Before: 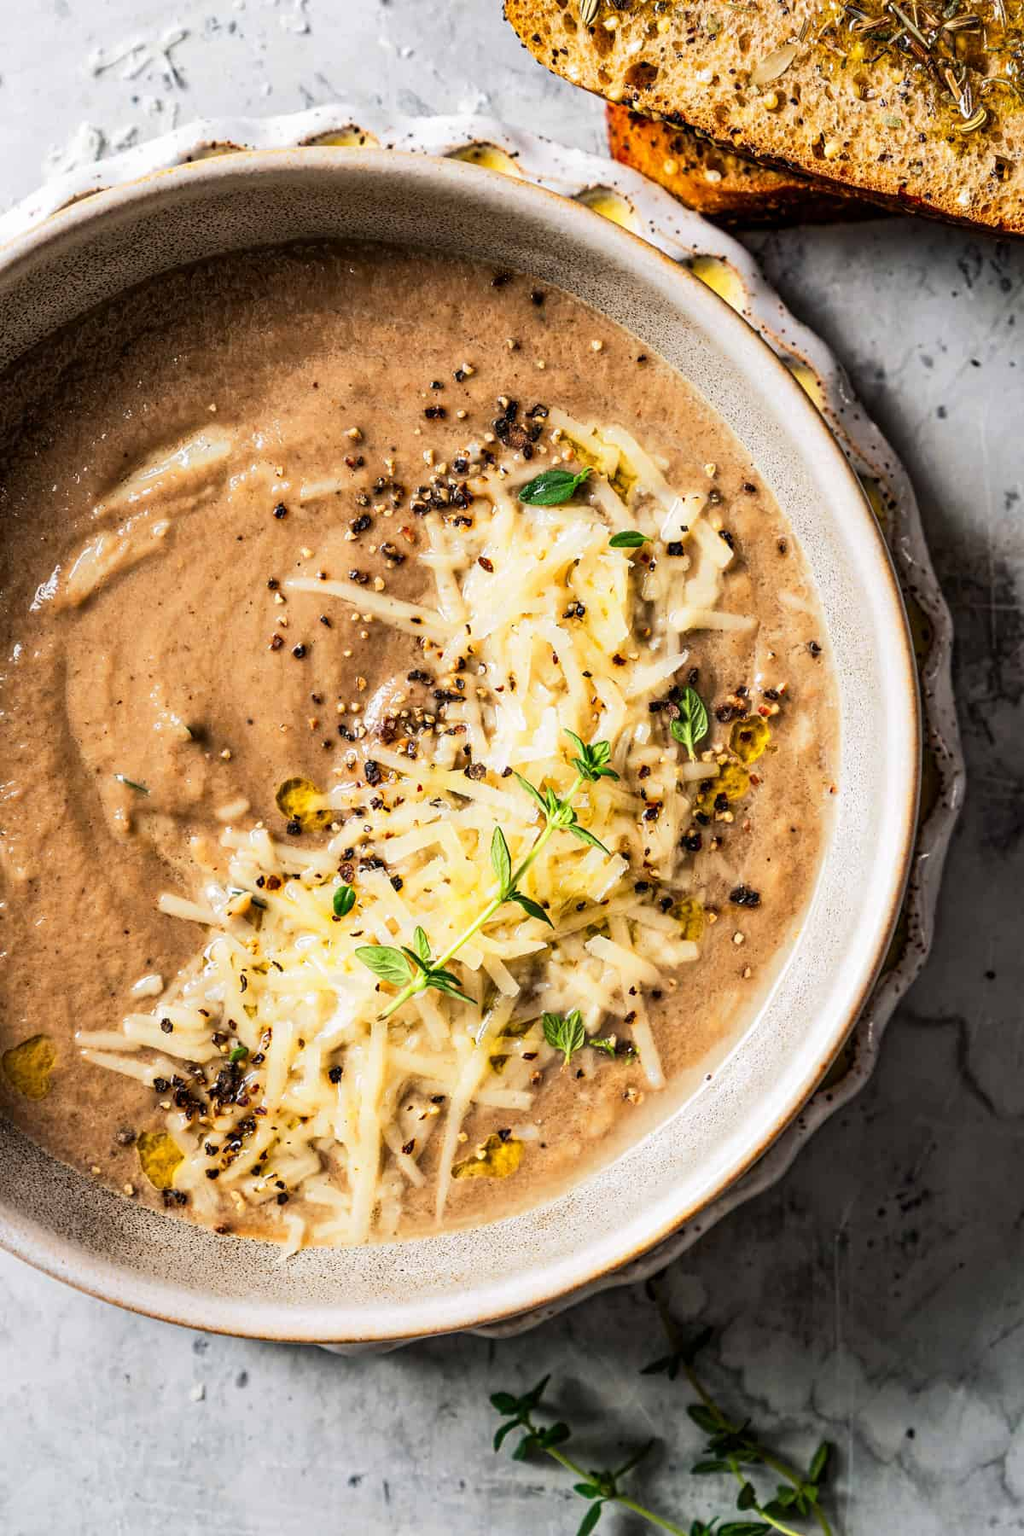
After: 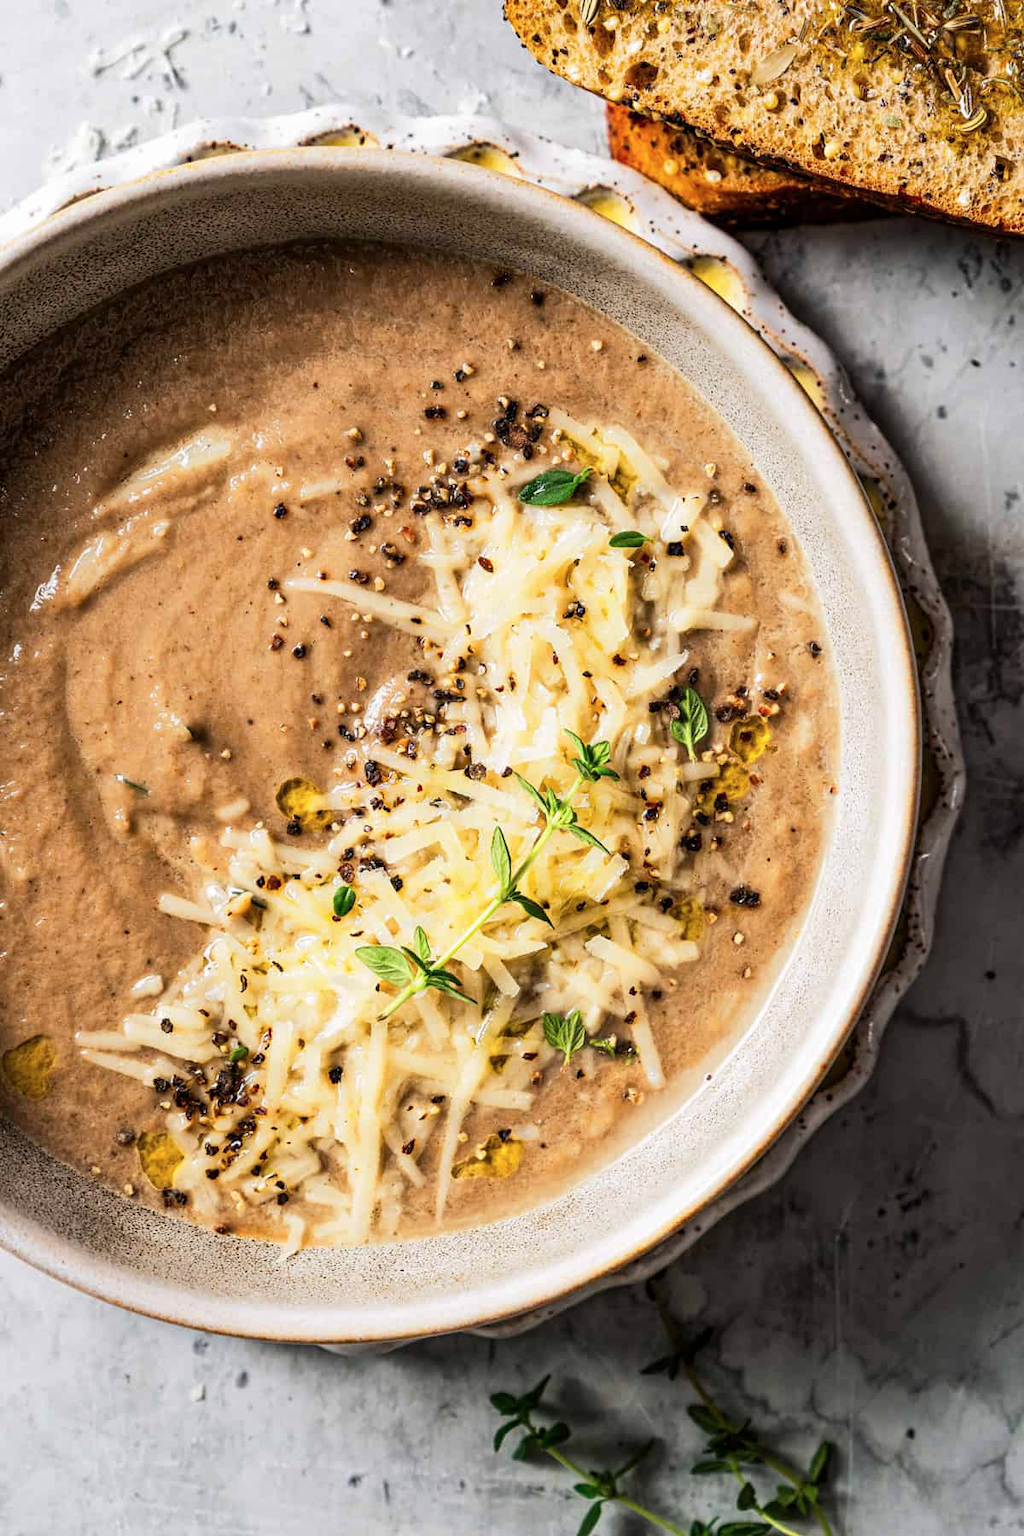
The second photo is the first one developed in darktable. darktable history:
contrast brightness saturation: saturation -0.063
